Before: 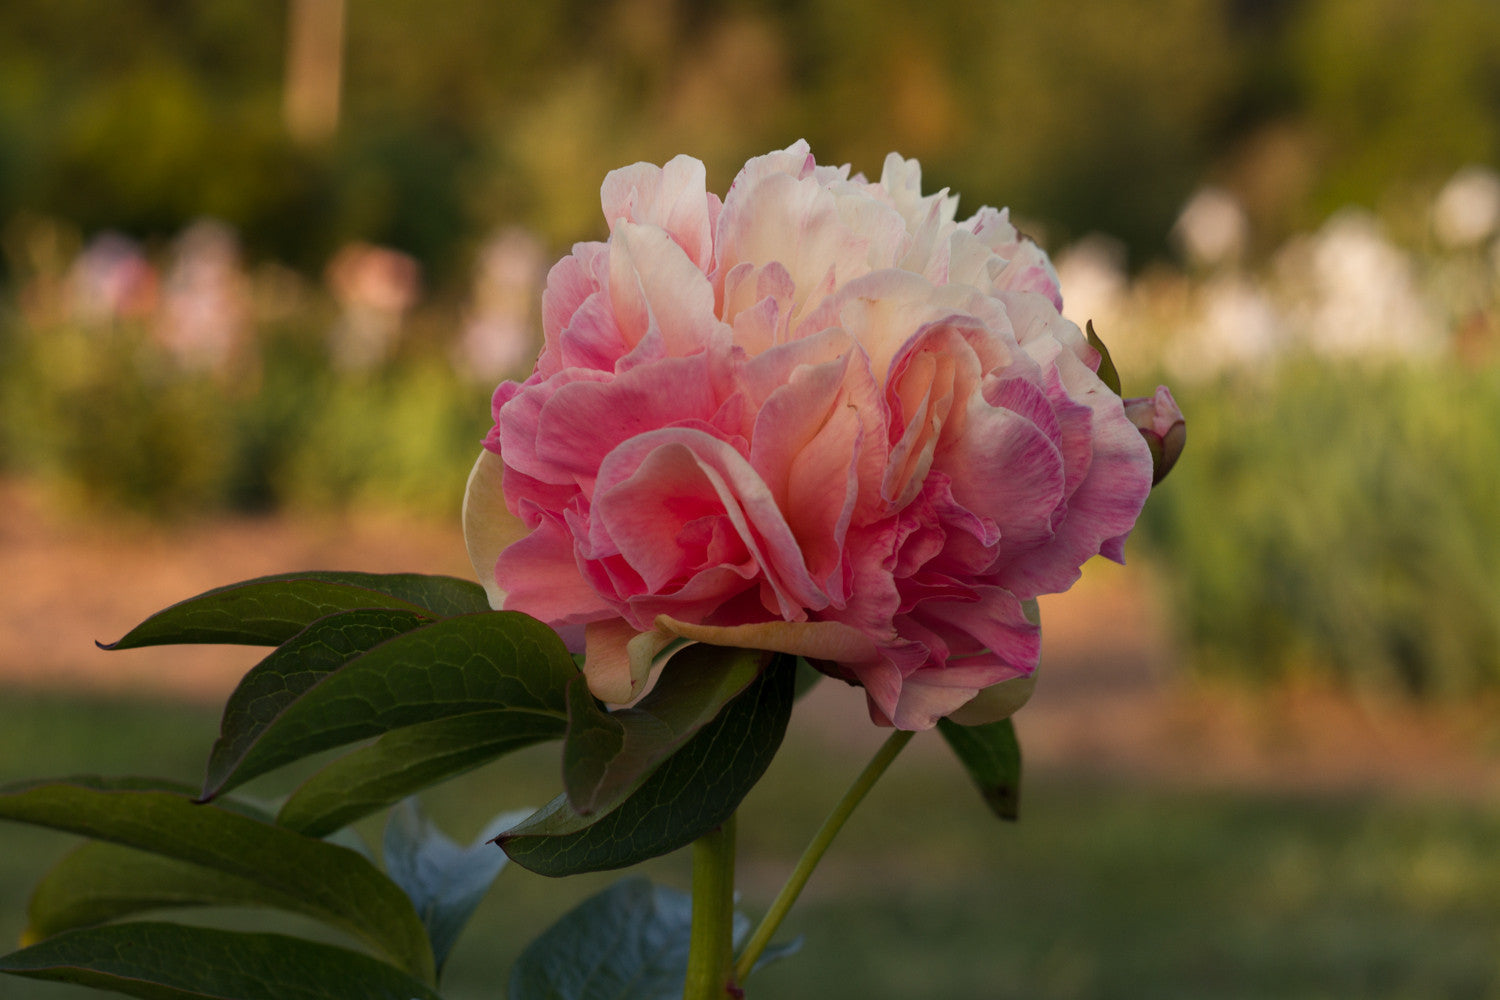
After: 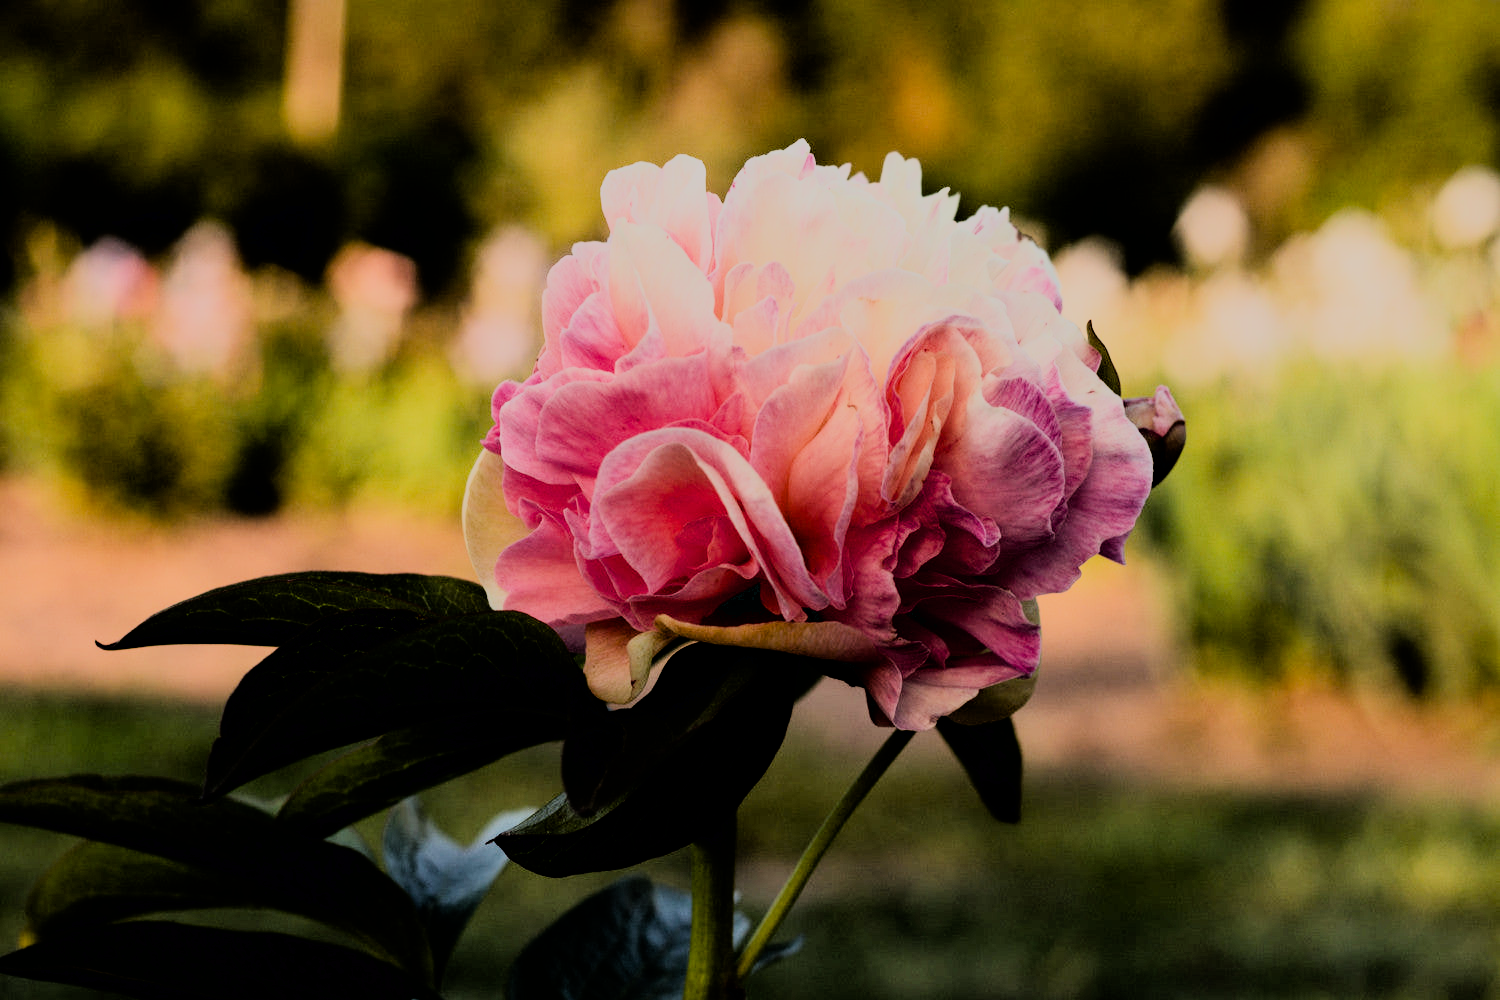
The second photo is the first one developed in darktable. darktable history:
filmic rgb: black relative exposure -7.15 EV, white relative exposure 5.36 EV, hardness 3.02
rgb curve: curves: ch0 [(0, 0) (0.21, 0.15) (0.24, 0.21) (0.5, 0.75) (0.75, 0.96) (0.89, 0.99) (1, 1)]; ch1 [(0, 0.02) (0.21, 0.13) (0.25, 0.2) (0.5, 0.67) (0.75, 0.9) (0.89, 0.97) (1, 1)]; ch2 [(0, 0.02) (0.21, 0.13) (0.25, 0.2) (0.5, 0.67) (0.75, 0.9) (0.89, 0.97) (1, 1)], compensate middle gray true
exposure: black level correction 0.012, compensate highlight preservation false
